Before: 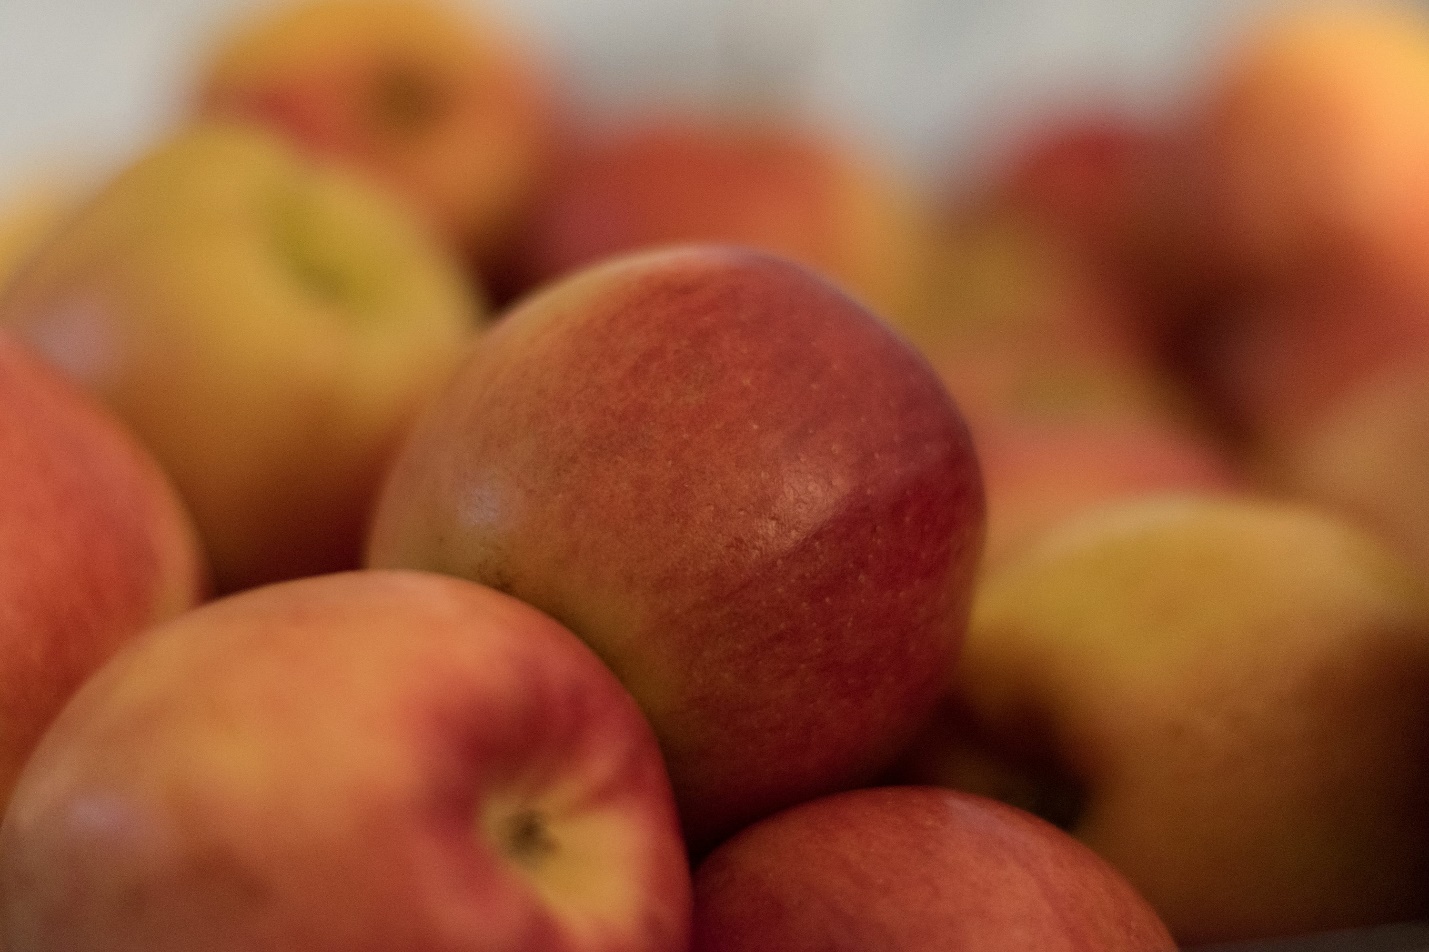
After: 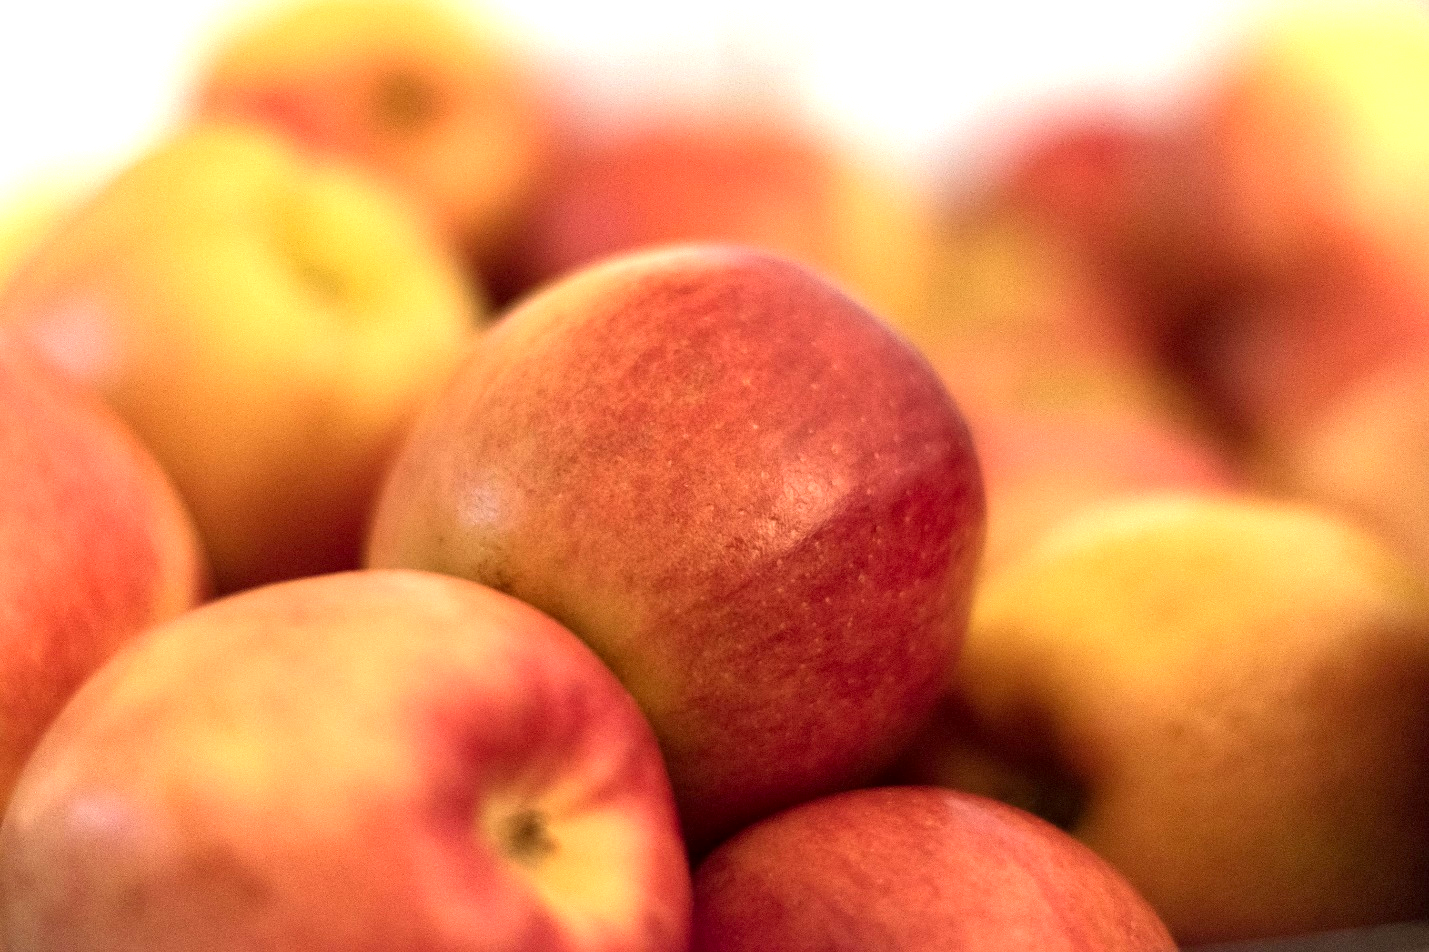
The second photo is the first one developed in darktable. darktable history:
exposure: black level correction 0, exposure 0.839 EV, compensate exposure bias true, compensate highlight preservation false
levels: levels [0, 0.43, 0.859]
contrast brightness saturation: contrast 0.096, brightness 0.022, saturation 0.021
local contrast: mode bilateral grid, contrast 20, coarseness 50, detail 120%, midtone range 0.2
